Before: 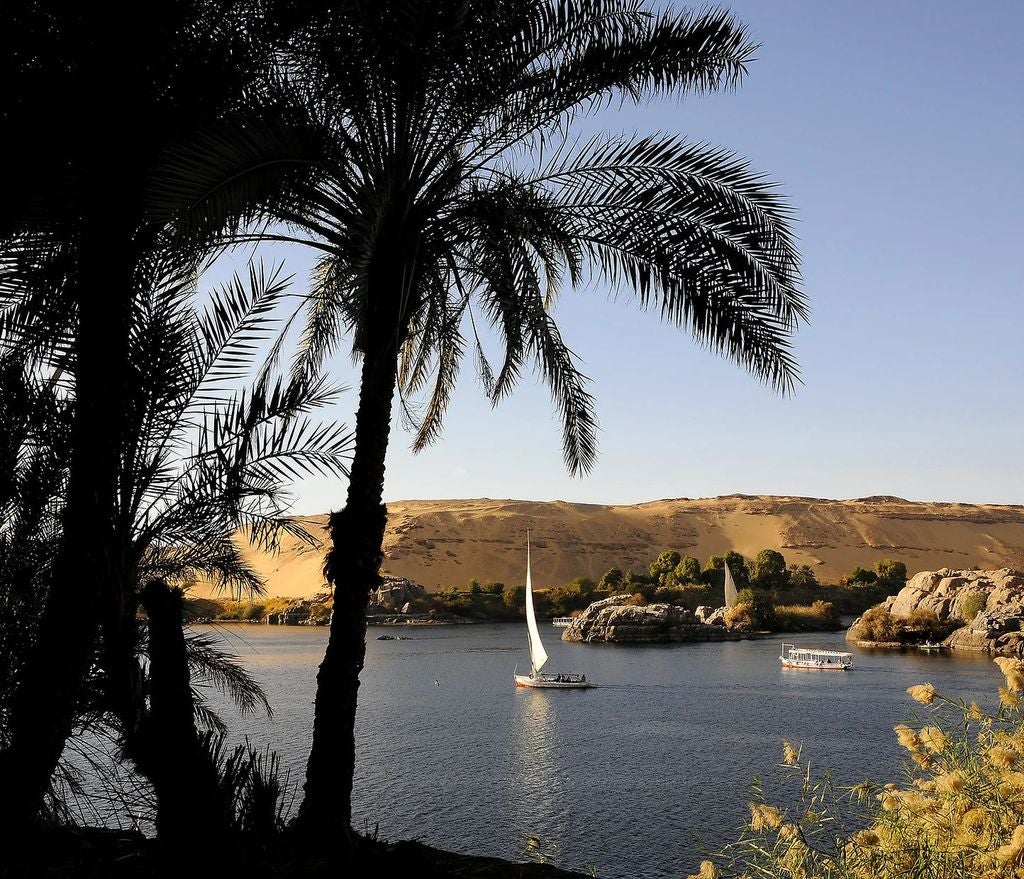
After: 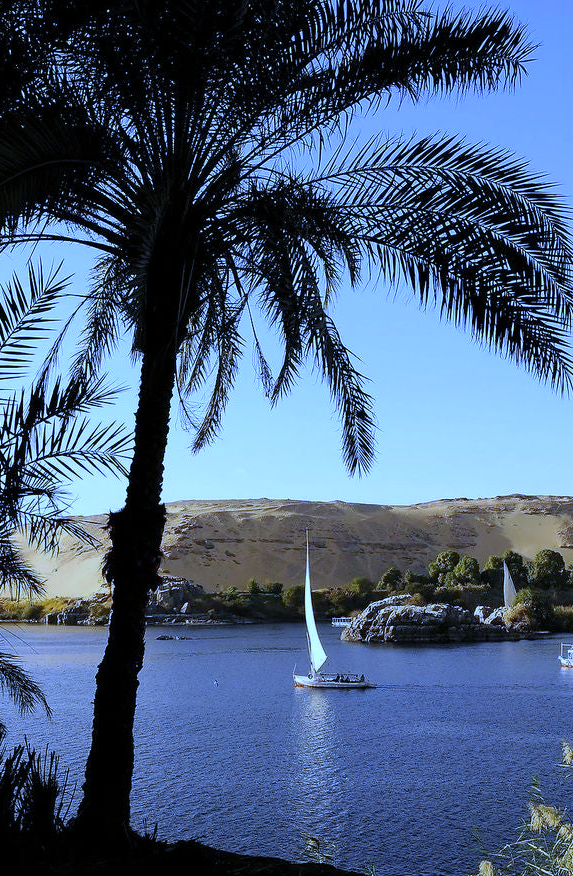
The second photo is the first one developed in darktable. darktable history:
crop: left 21.674%, right 22.086%
white balance: red 0.766, blue 1.537
color balance: mode lift, gamma, gain (sRGB)
